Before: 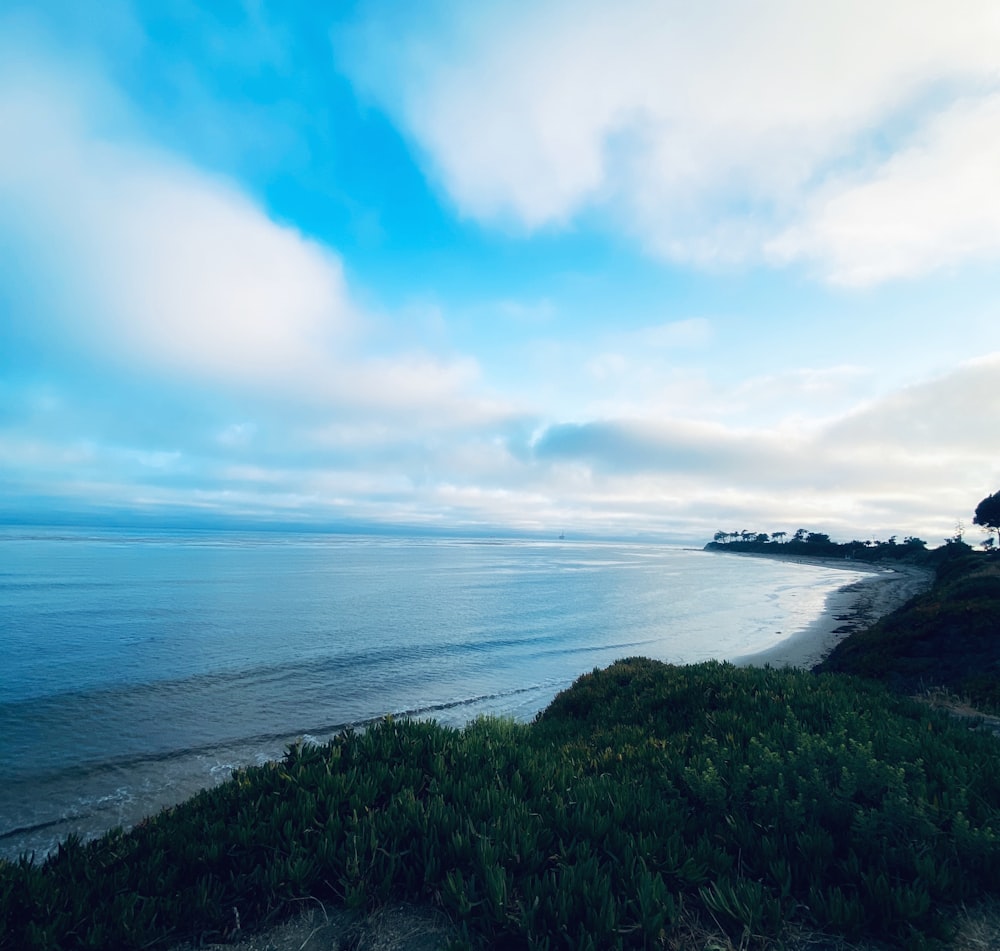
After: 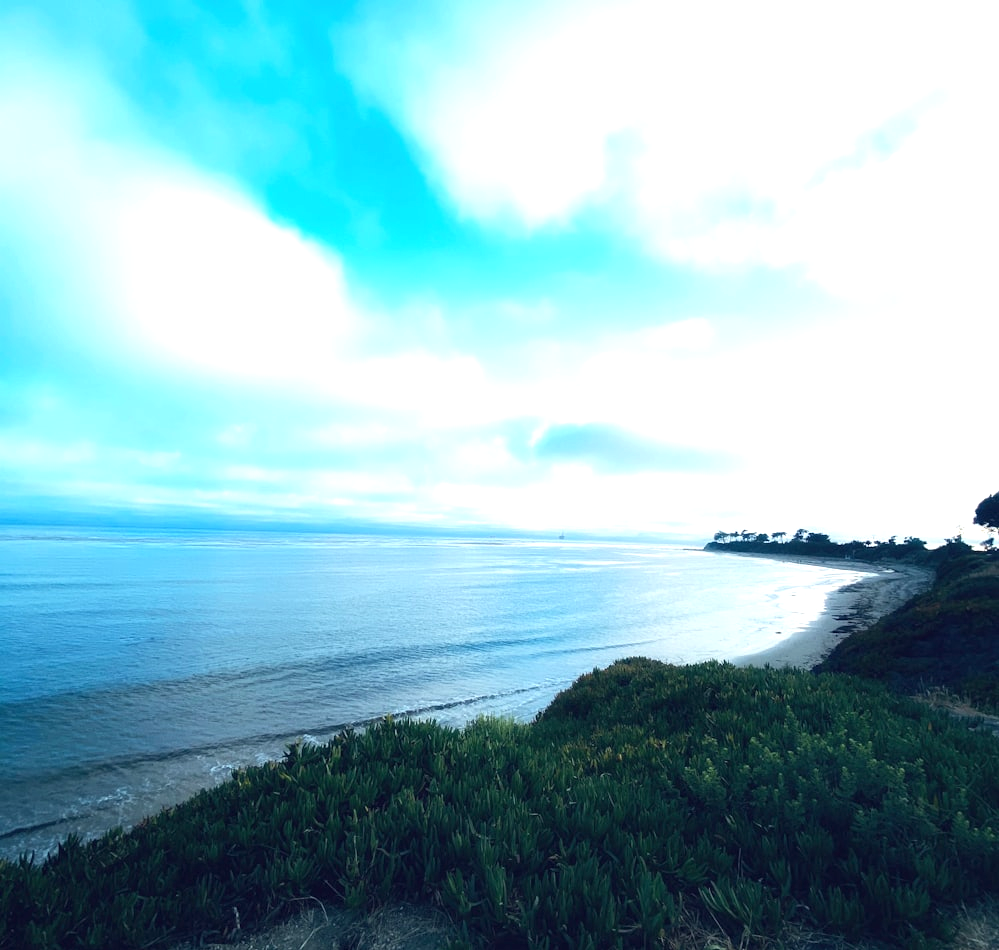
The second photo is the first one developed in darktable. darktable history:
exposure: exposure 0.766 EV, compensate highlight preservation false
